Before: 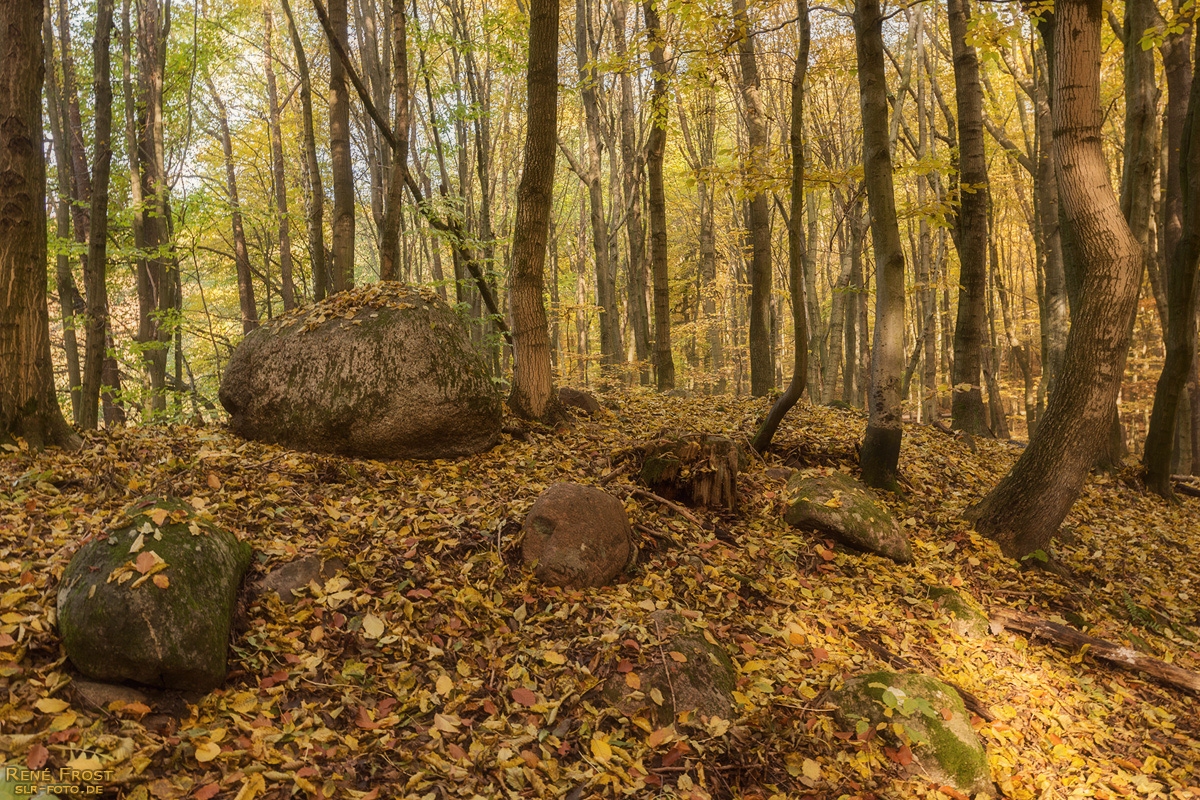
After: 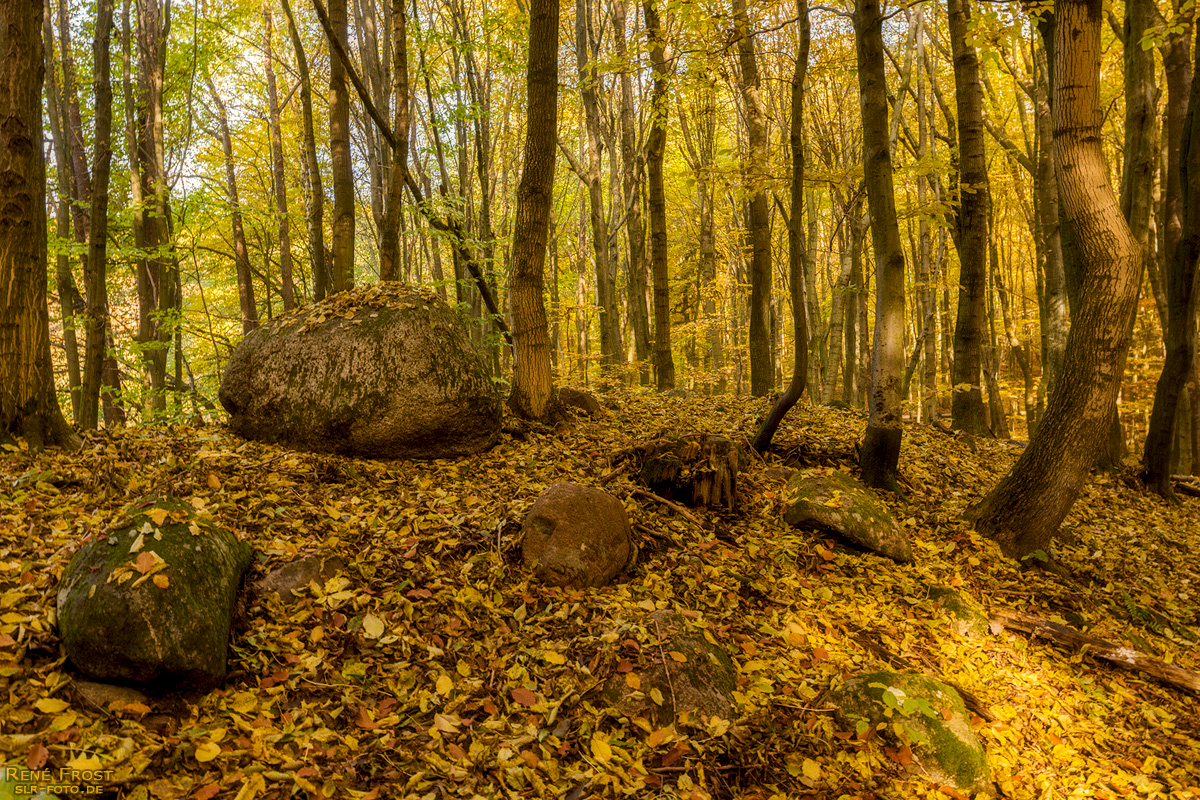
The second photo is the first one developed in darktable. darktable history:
color balance rgb: shadows lift › chroma 3.97%, shadows lift › hue 88.9°, global offset › luminance -0.494%, perceptual saturation grading › global saturation 35.909%, global vibrance 9.876%
color zones: curves: ch1 [(0, 0.469) (0.01, 0.469) (0.12, 0.446) (0.248, 0.469) (0.5, 0.5) (0.748, 0.5) (0.99, 0.469) (1, 0.469)]
local contrast: on, module defaults
